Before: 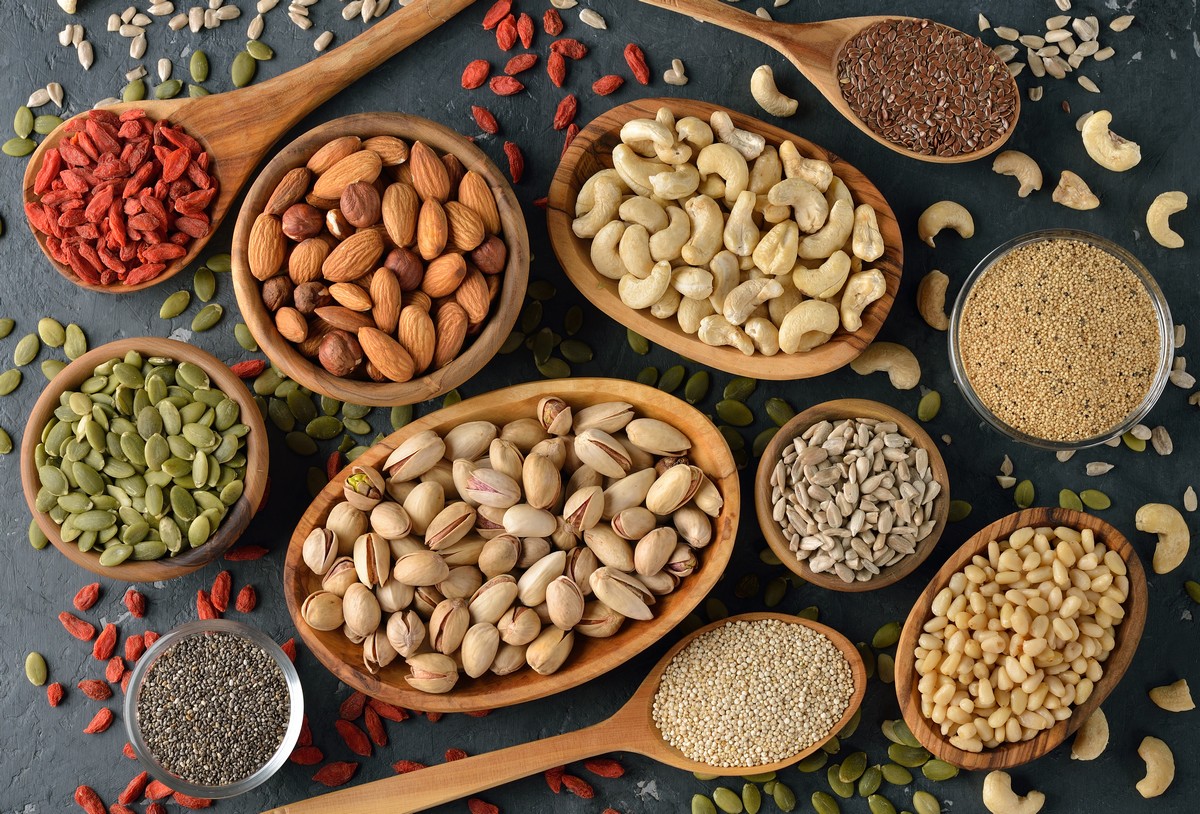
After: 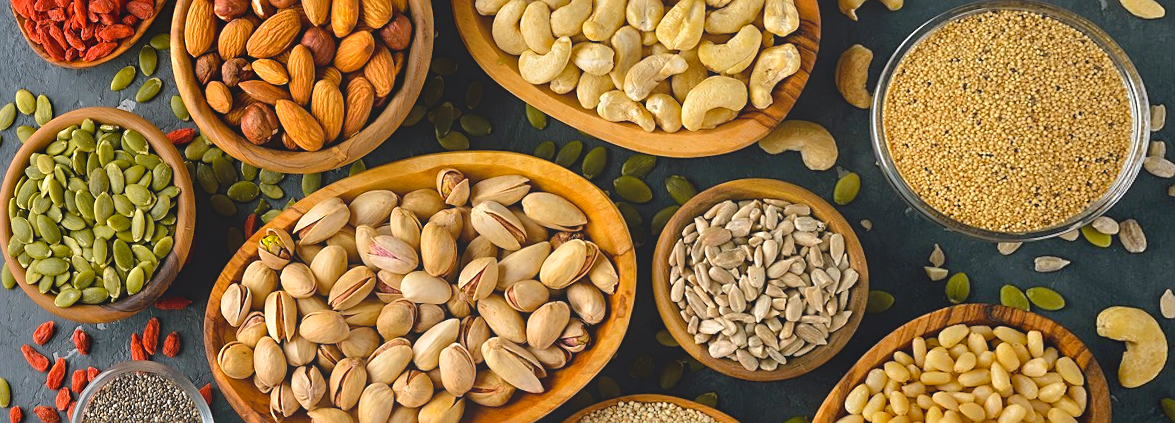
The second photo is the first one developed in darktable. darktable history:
bloom: size 38%, threshold 95%, strength 30%
shadows and highlights: shadows 20.91, highlights -35.45, soften with gaussian
rotate and perspective: rotation 1.69°, lens shift (vertical) -0.023, lens shift (horizontal) -0.291, crop left 0.025, crop right 0.988, crop top 0.092, crop bottom 0.842
sharpen: on, module defaults
color balance rgb: perceptual saturation grading › global saturation 25%, global vibrance 20%
crop and rotate: top 25.357%, bottom 13.942%
